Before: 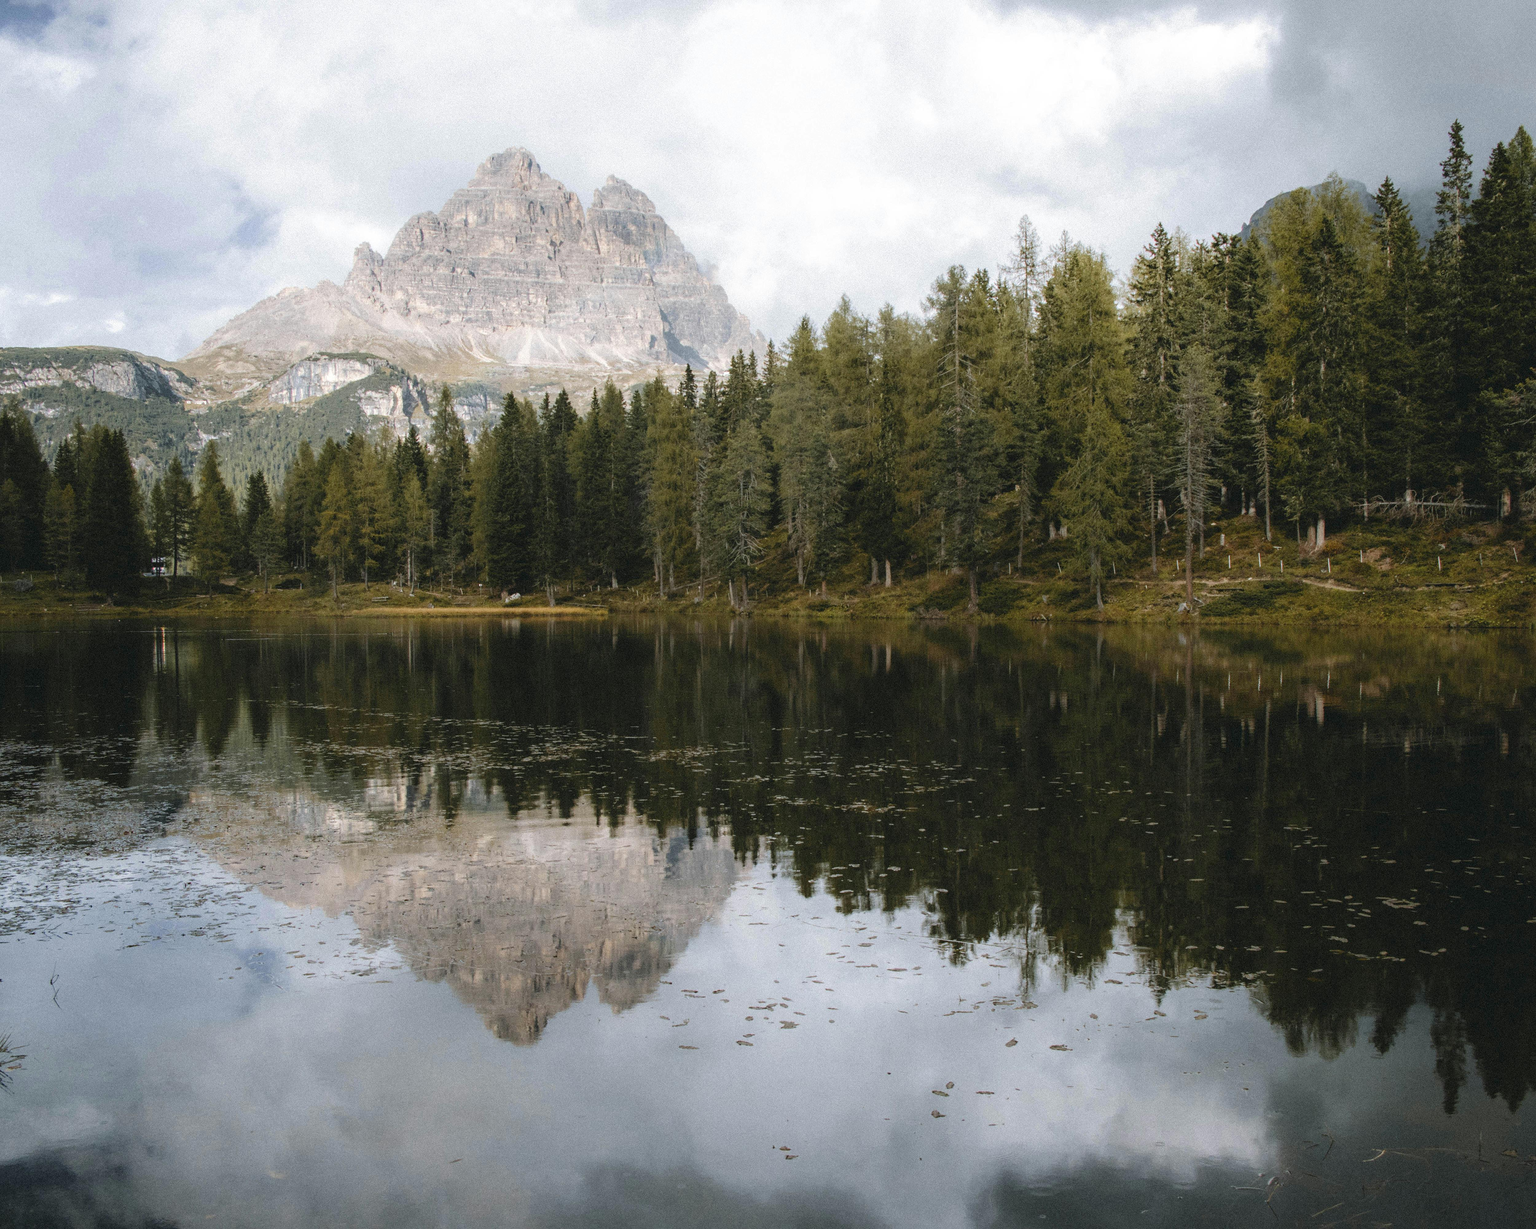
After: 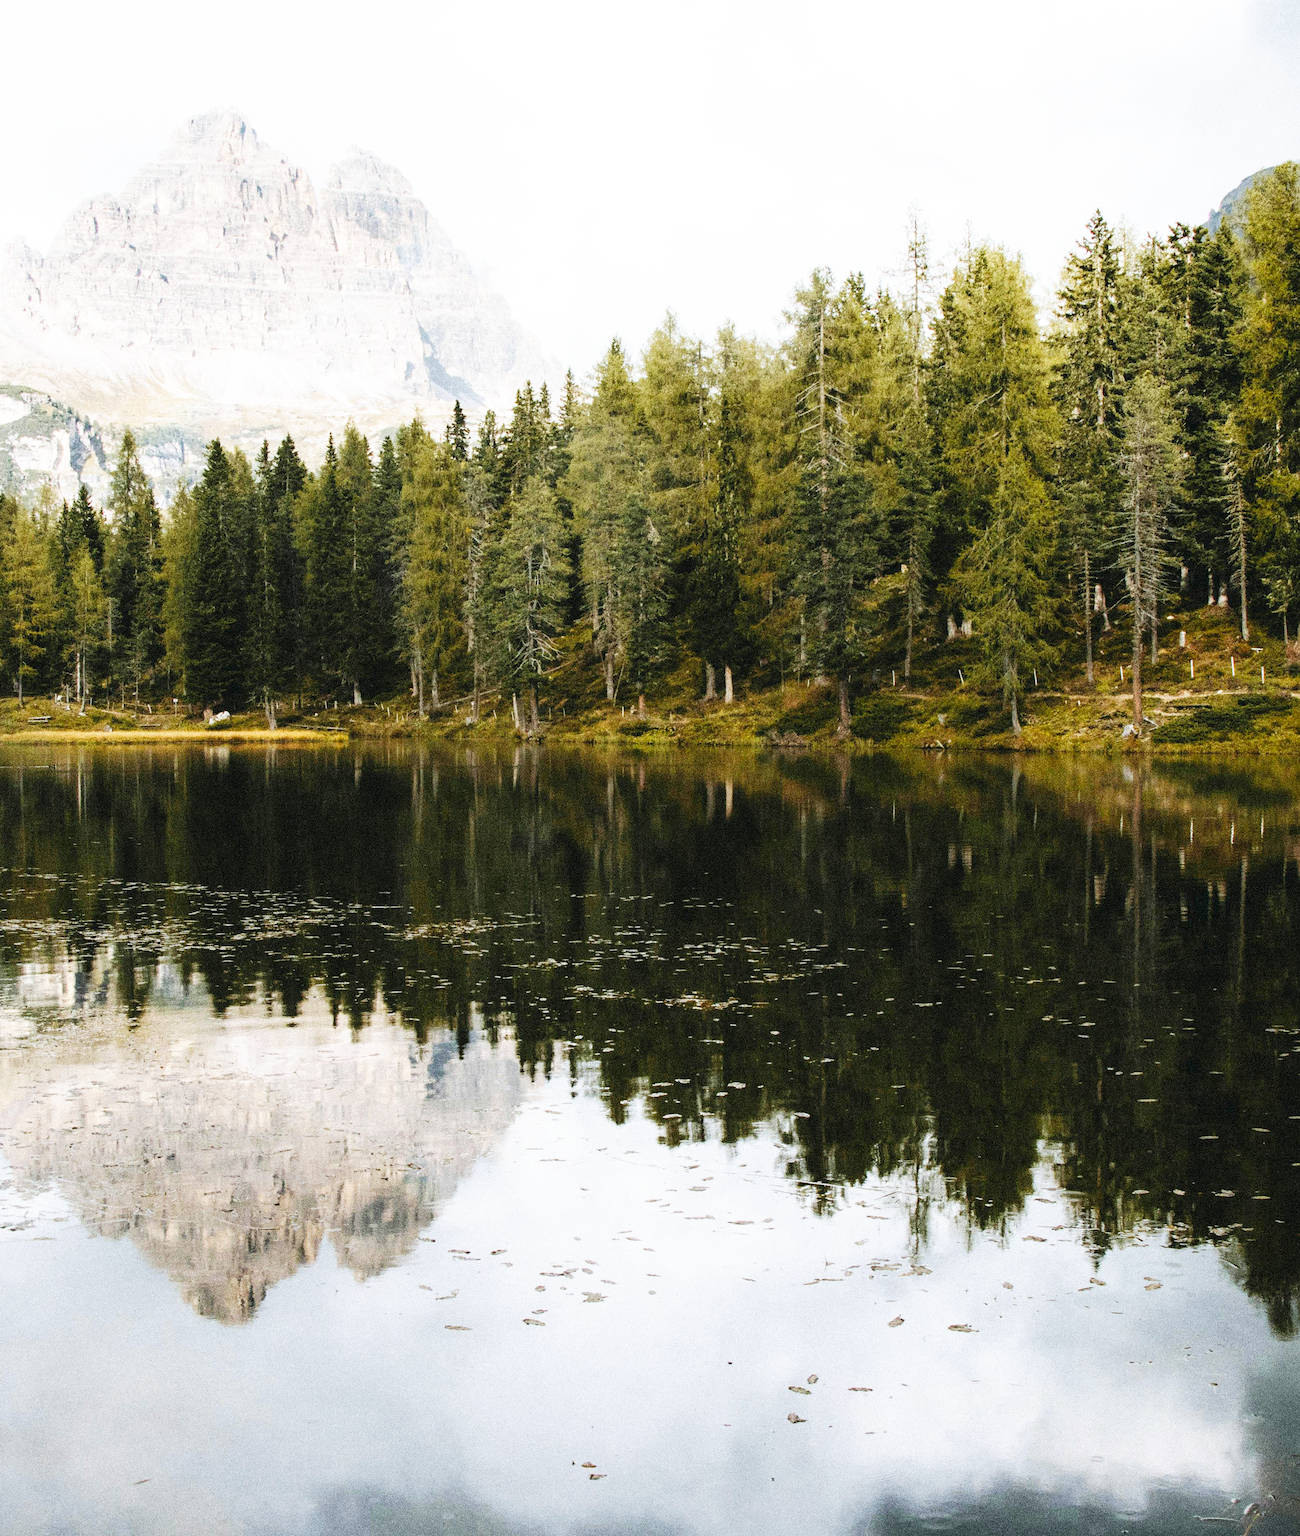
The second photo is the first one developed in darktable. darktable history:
base curve: curves: ch0 [(0, 0) (0.007, 0.004) (0.027, 0.03) (0.046, 0.07) (0.207, 0.54) (0.442, 0.872) (0.673, 0.972) (1, 1)], preserve colors none
crop and rotate: left 22.918%, top 5.629%, right 14.711%, bottom 2.247%
